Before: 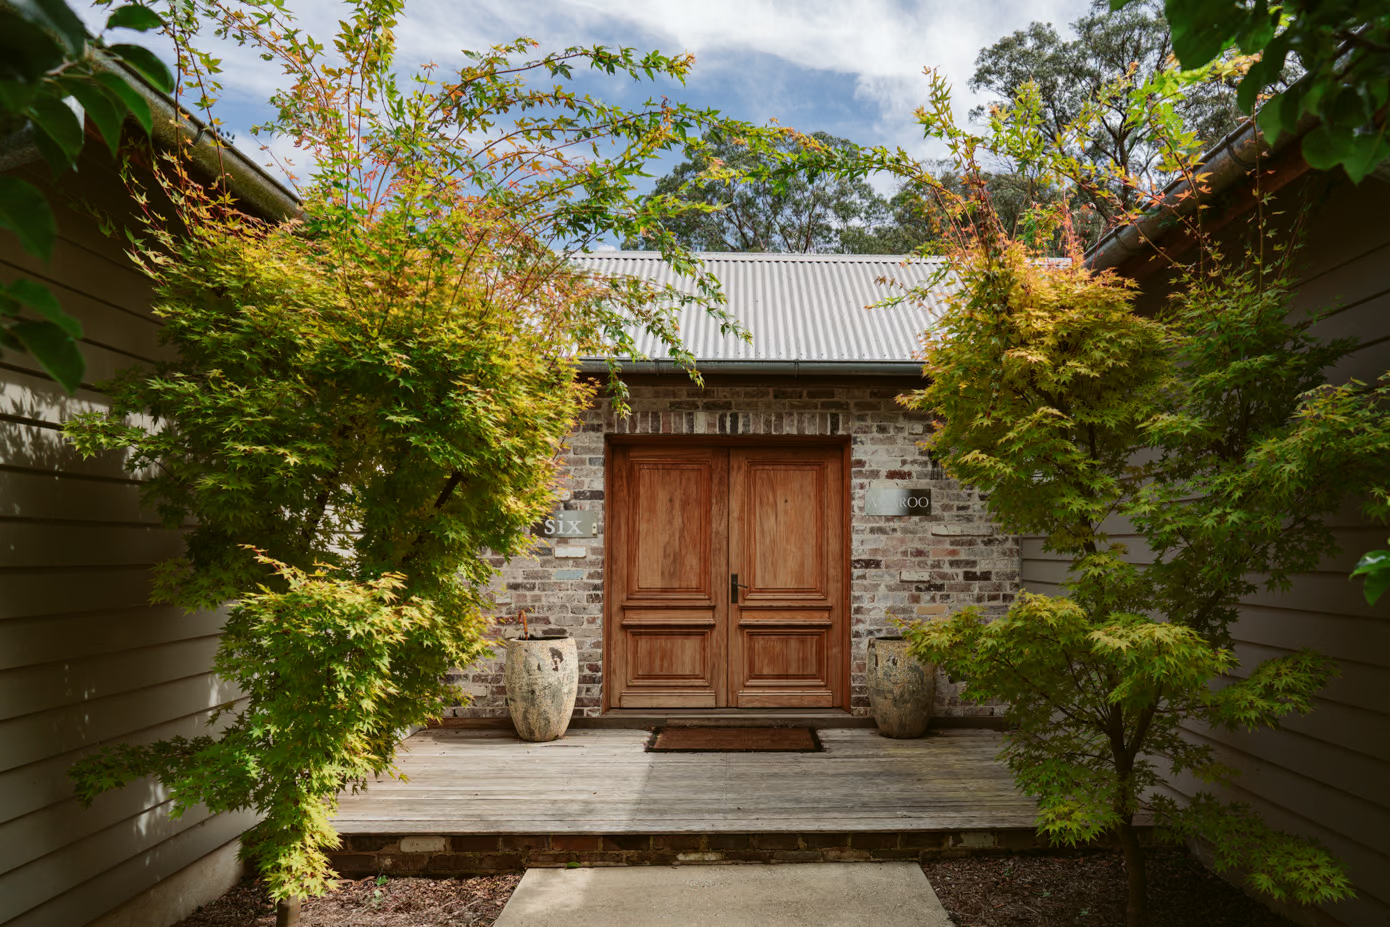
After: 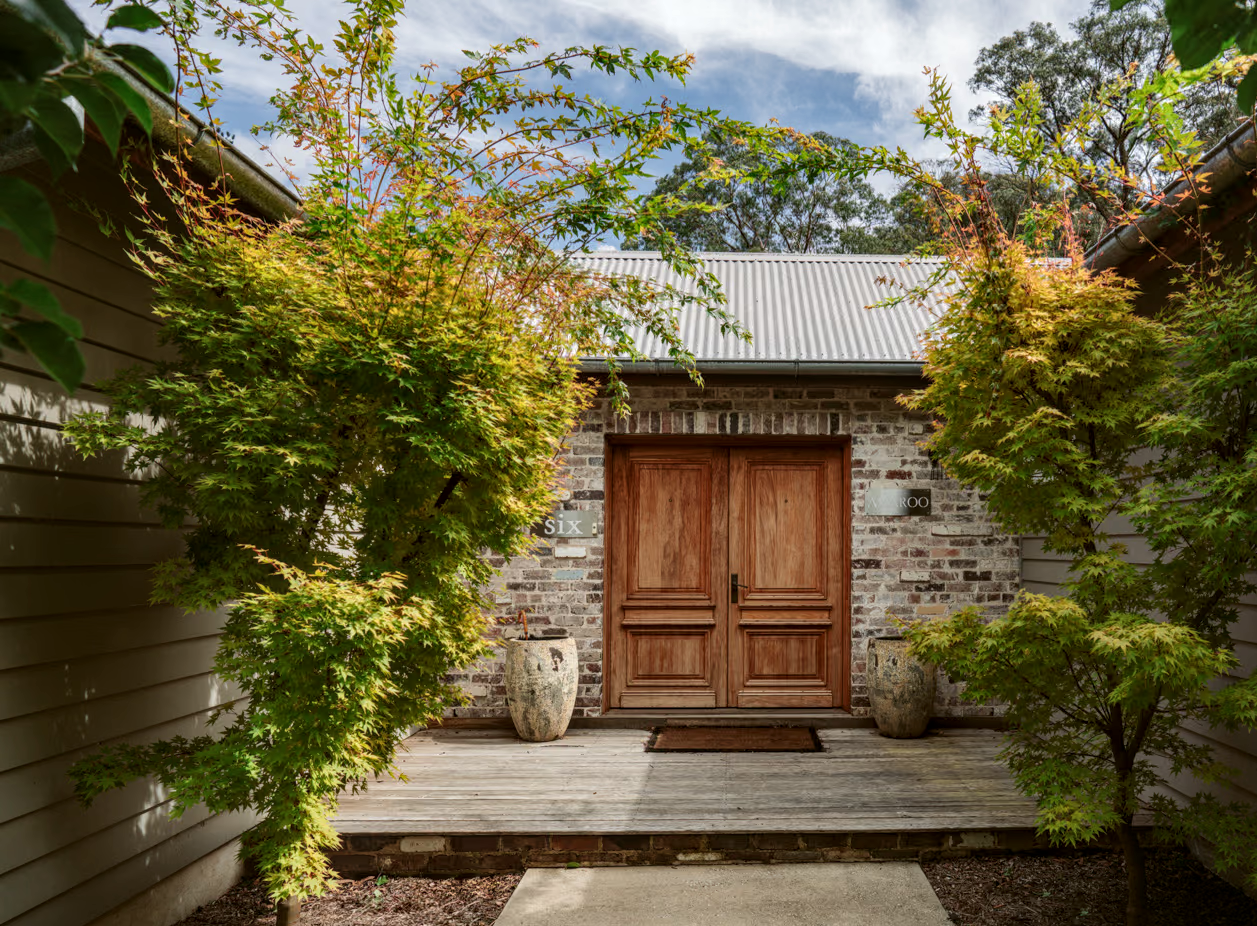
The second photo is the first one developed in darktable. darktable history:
crop: right 9.509%, bottom 0.031%
local contrast: on, module defaults
